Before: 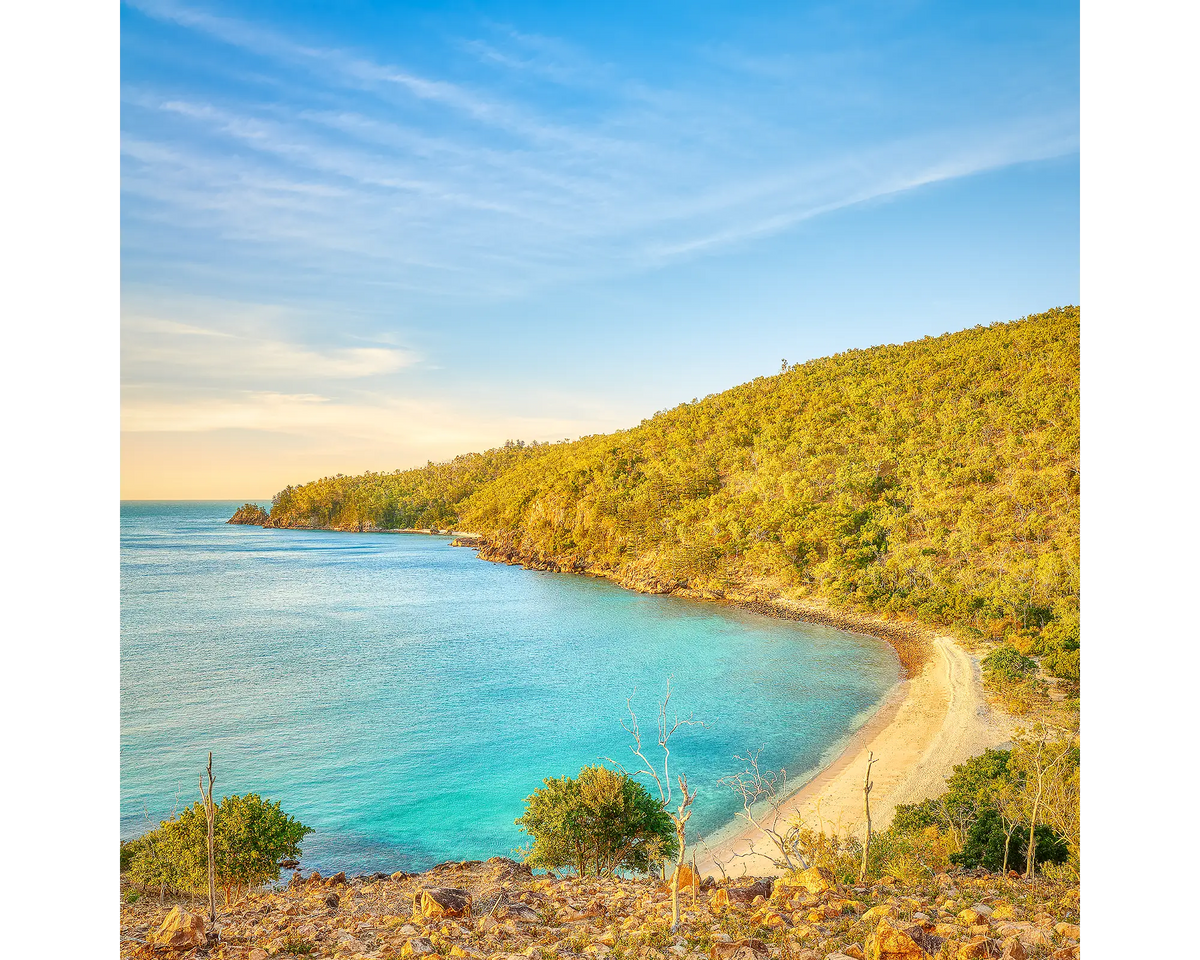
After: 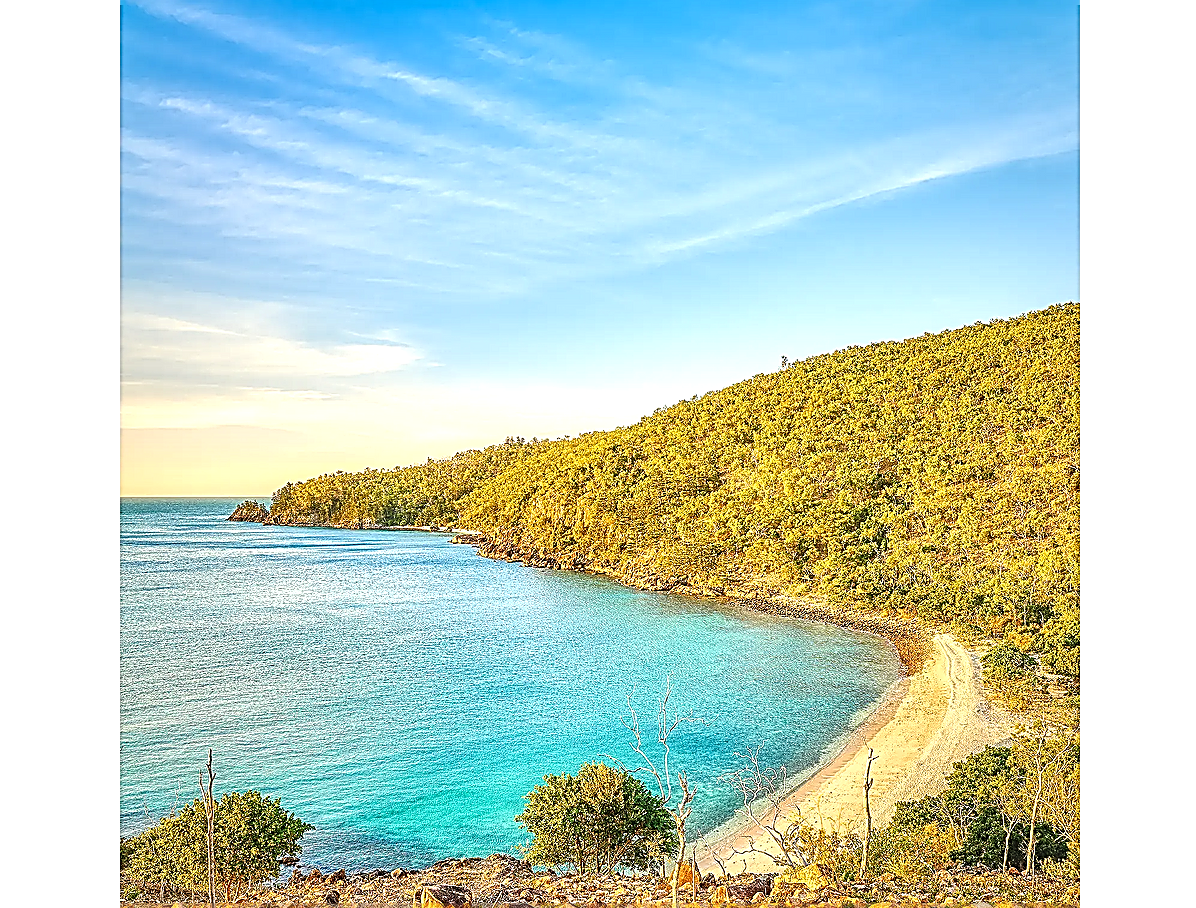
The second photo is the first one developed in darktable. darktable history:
sharpen: amount 1.998
tone equalizer: -8 EV -0.445 EV, -7 EV -0.395 EV, -6 EV -0.296 EV, -5 EV -0.231 EV, -3 EV 0.189 EV, -2 EV 0.335 EV, -1 EV 0.384 EV, +0 EV 0.429 EV, edges refinement/feathering 500, mask exposure compensation -1.57 EV, preserve details no
local contrast: on, module defaults
crop: top 0.374%, right 0.263%, bottom 4.995%
